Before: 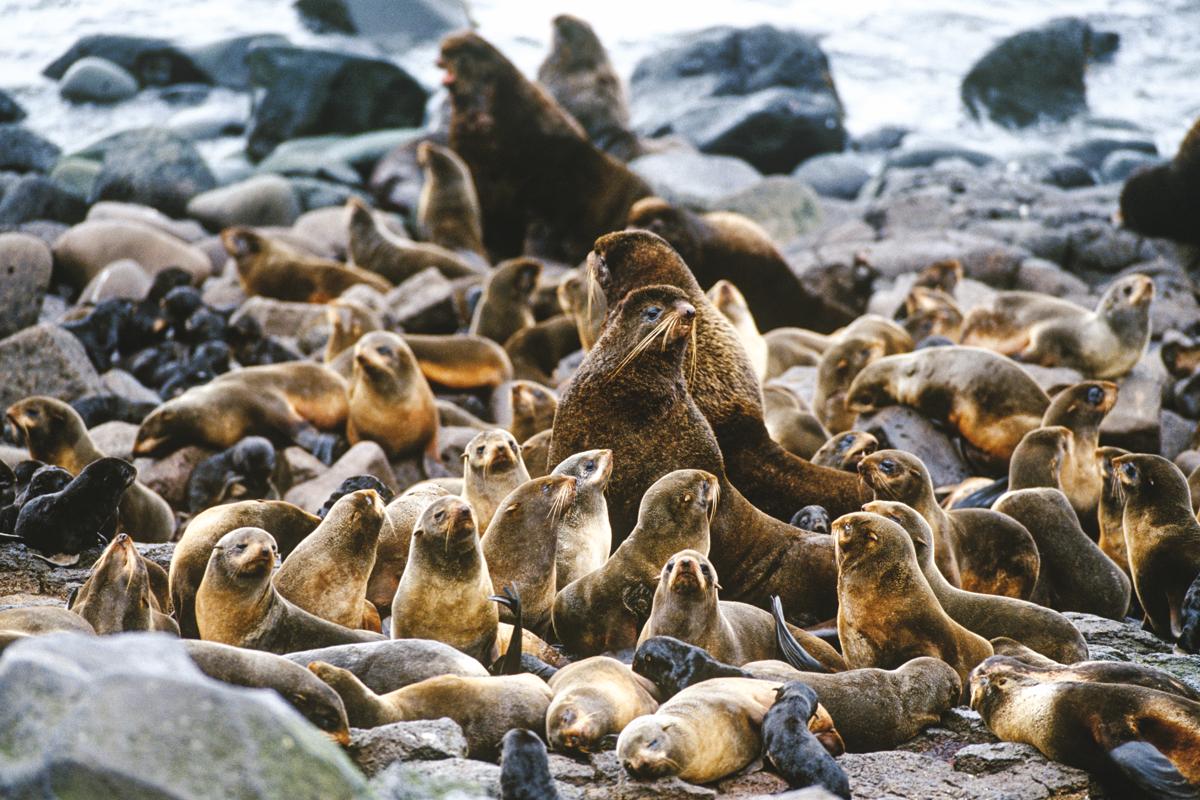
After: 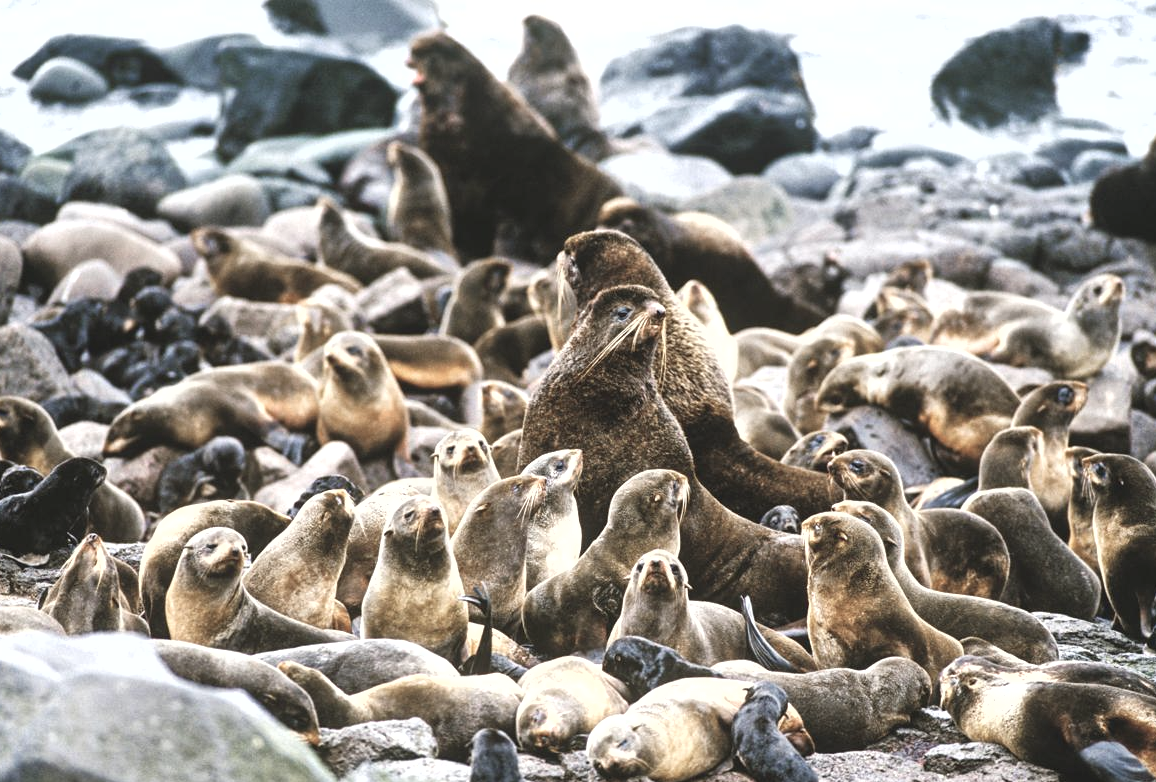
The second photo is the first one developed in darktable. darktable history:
crop and rotate: left 2.536%, right 1.107%, bottom 2.246%
shadows and highlights: shadows 29.61, highlights -30.47, low approximation 0.01, soften with gaussian
exposure: exposure 0.6 EV, compensate highlight preservation false
color zones: curves: ch0 [(0, 0.559) (0.153, 0.551) (0.229, 0.5) (0.429, 0.5) (0.571, 0.5) (0.714, 0.5) (0.857, 0.5) (1, 0.559)]; ch1 [(0, 0.417) (0.112, 0.336) (0.213, 0.26) (0.429, 0.34) (0.571, 0.35) (0.683, 0.331) (0.857, 0.344) (1, 0.417)]
